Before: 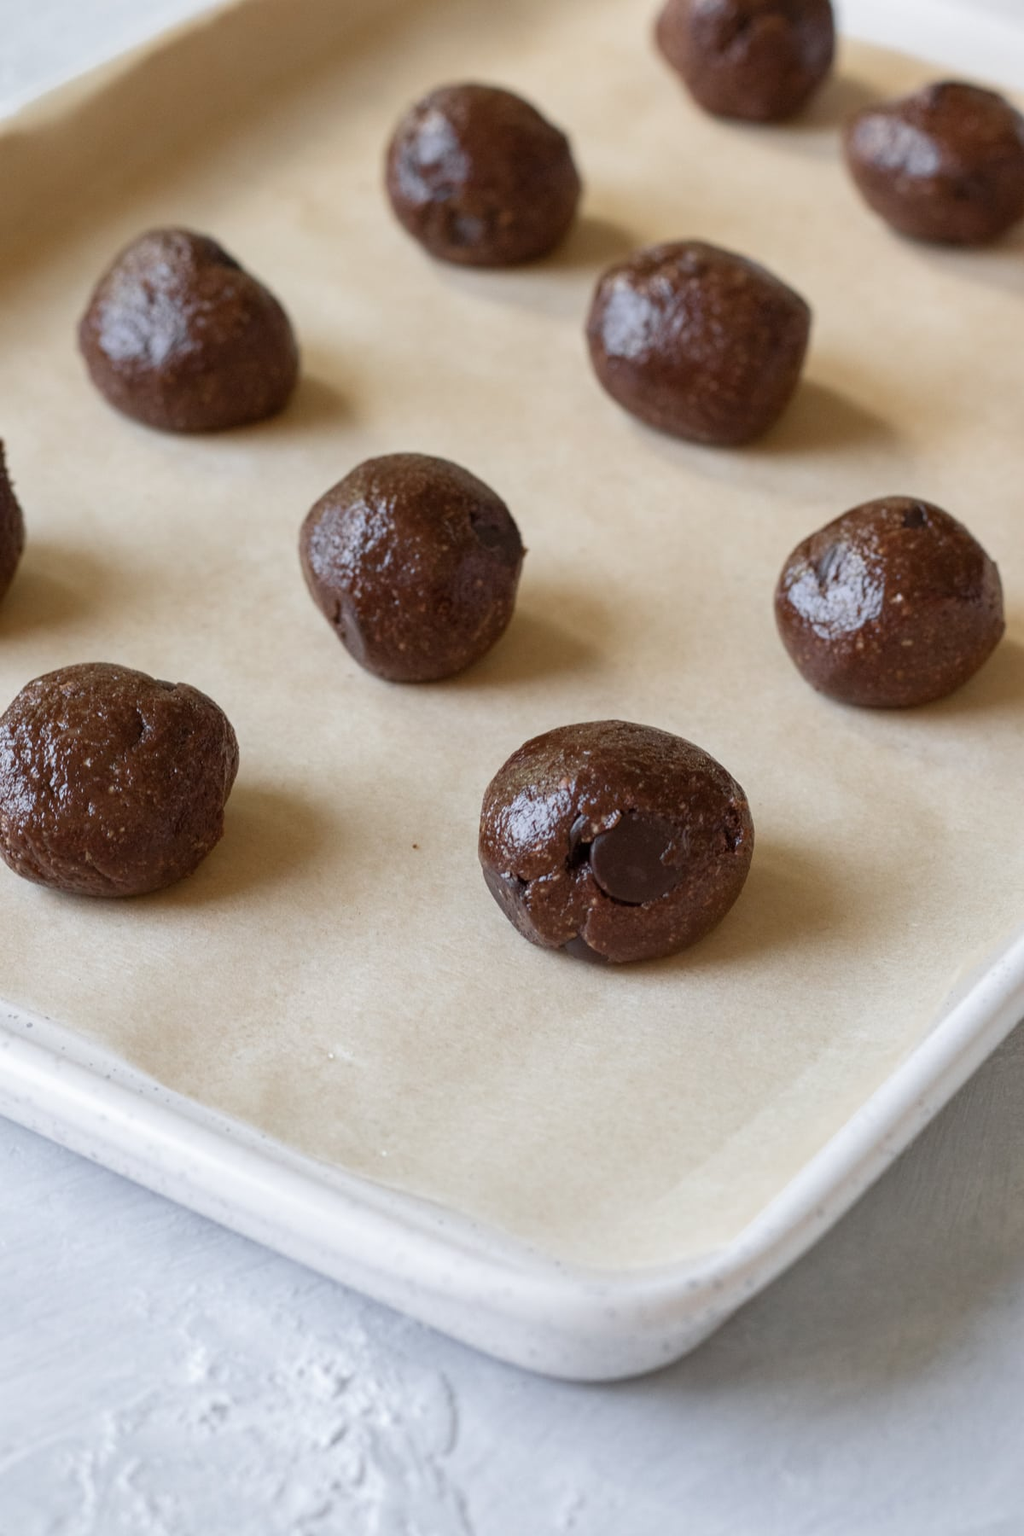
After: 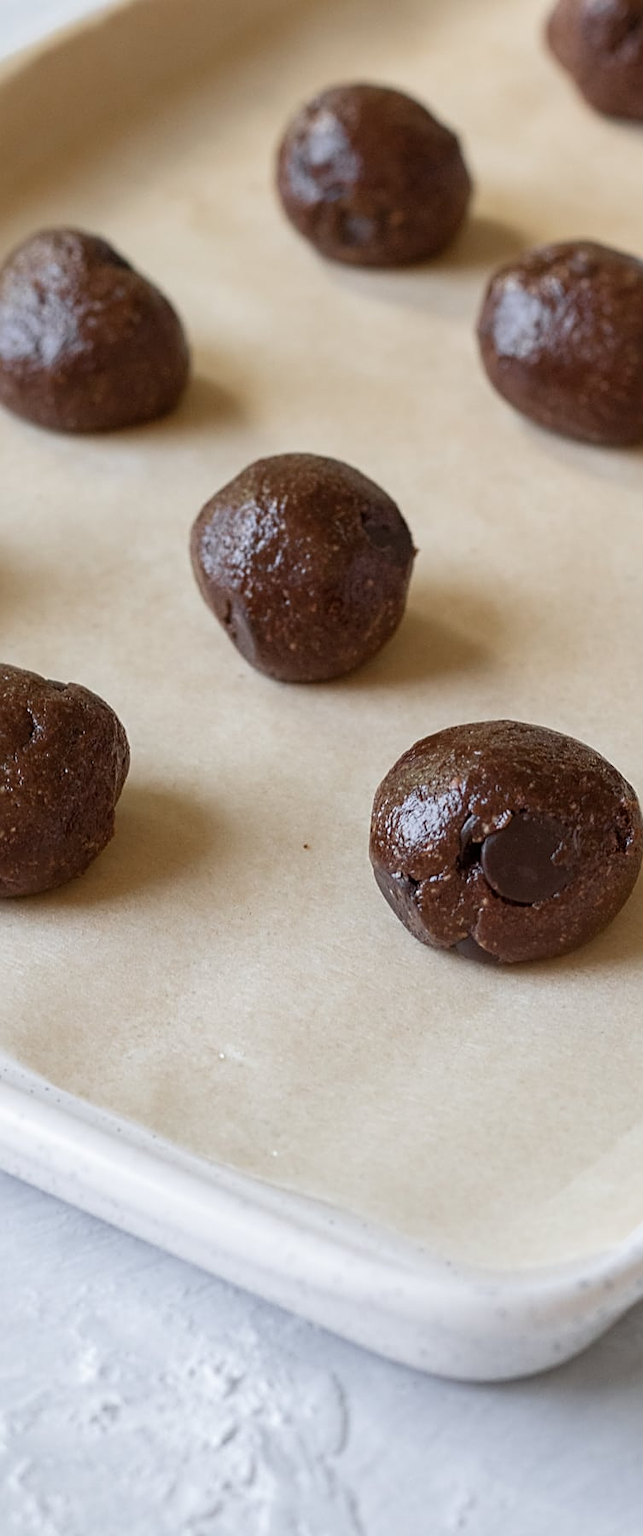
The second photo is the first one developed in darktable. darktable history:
crop: left 10.741%, right 26.408%
sharpen: on, module defaults
